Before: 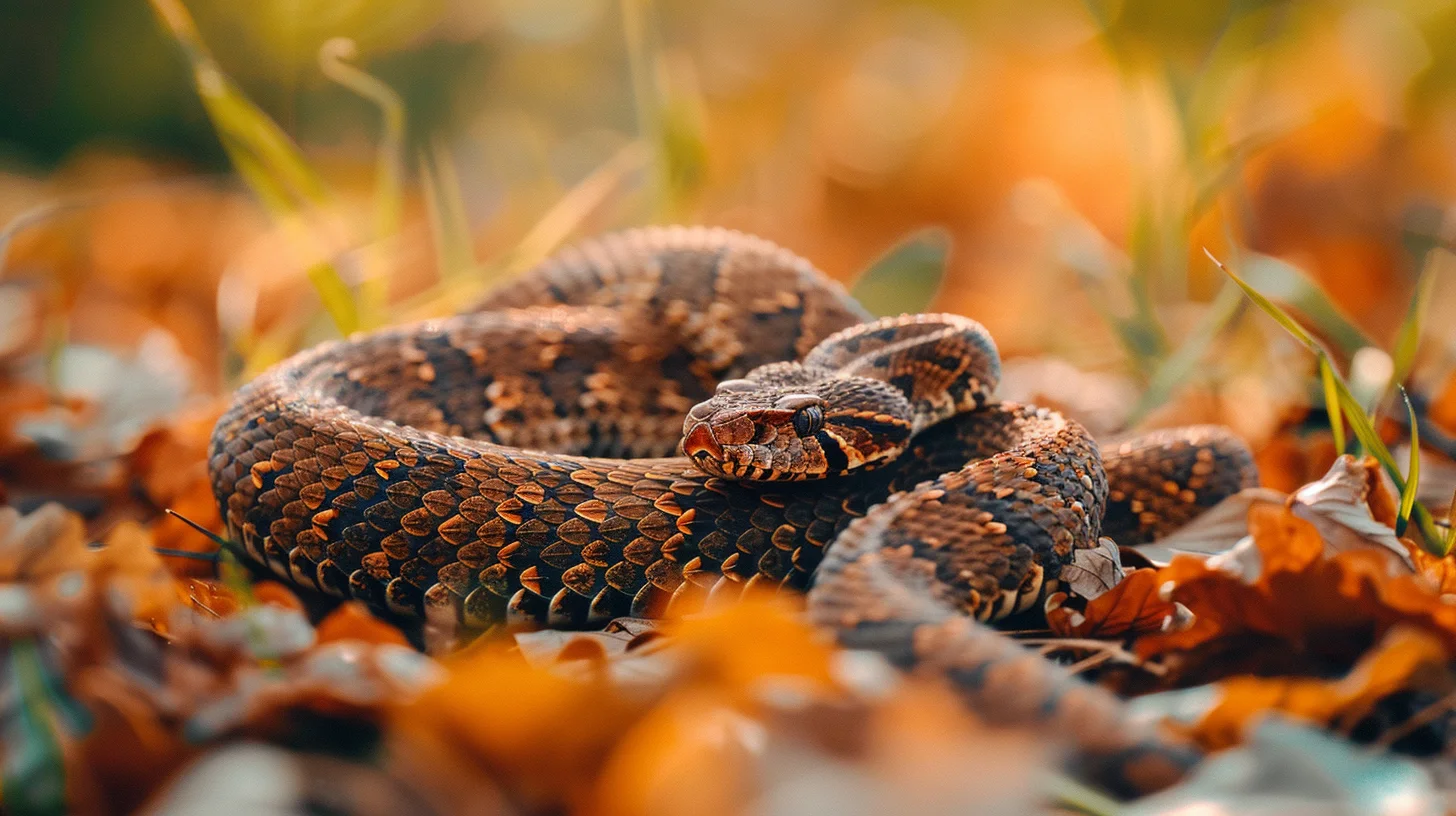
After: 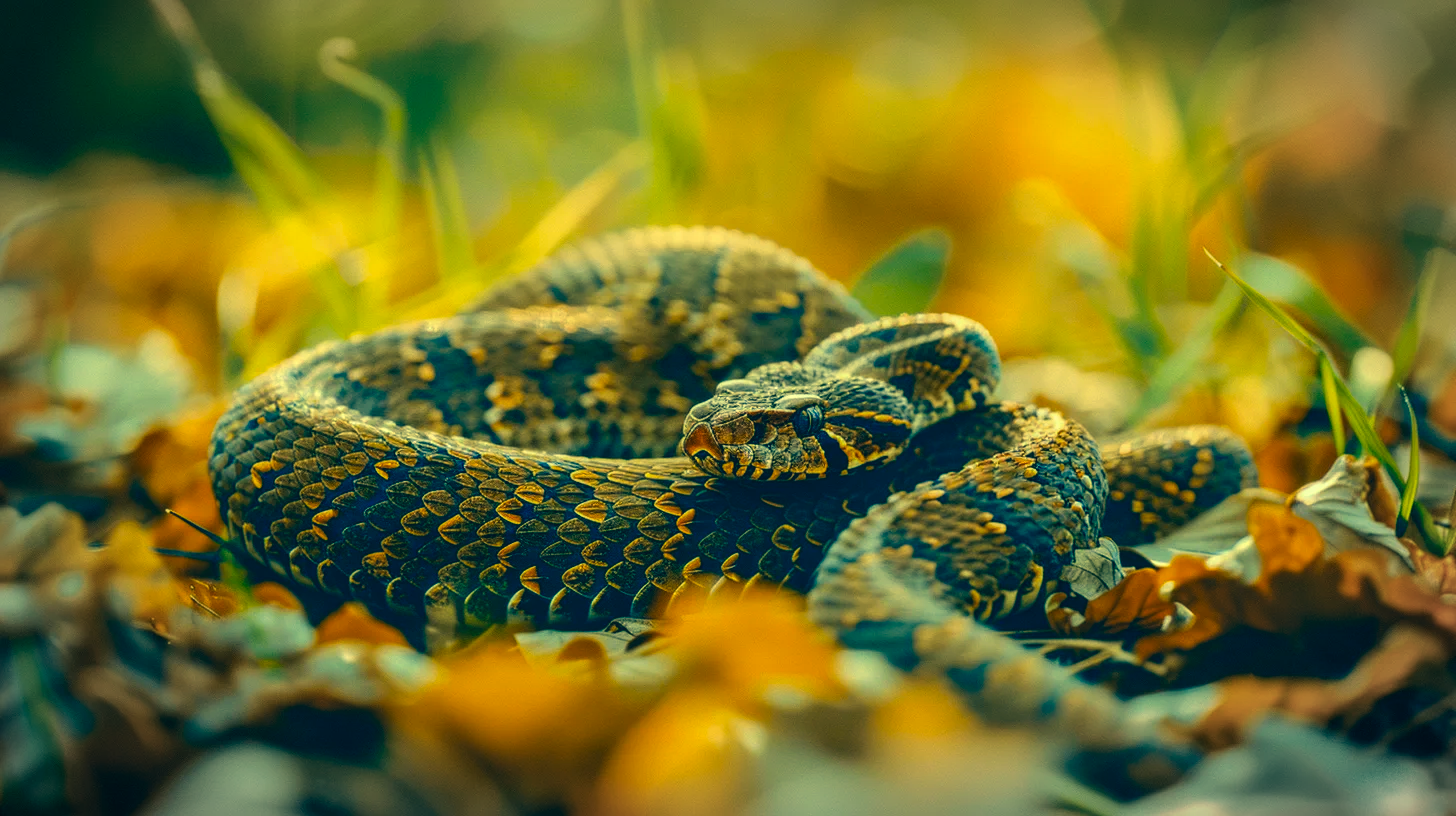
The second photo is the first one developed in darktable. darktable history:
local contrast: on, module defaults
color correction: highlights a* -15.58, highlights b* 40, shadows a* -40, shadows b* -26.18
vignetting: automatic ratio true
contrast brightness saturation: contrast 0.08, saturation 0.2
white balance: emerald 1
